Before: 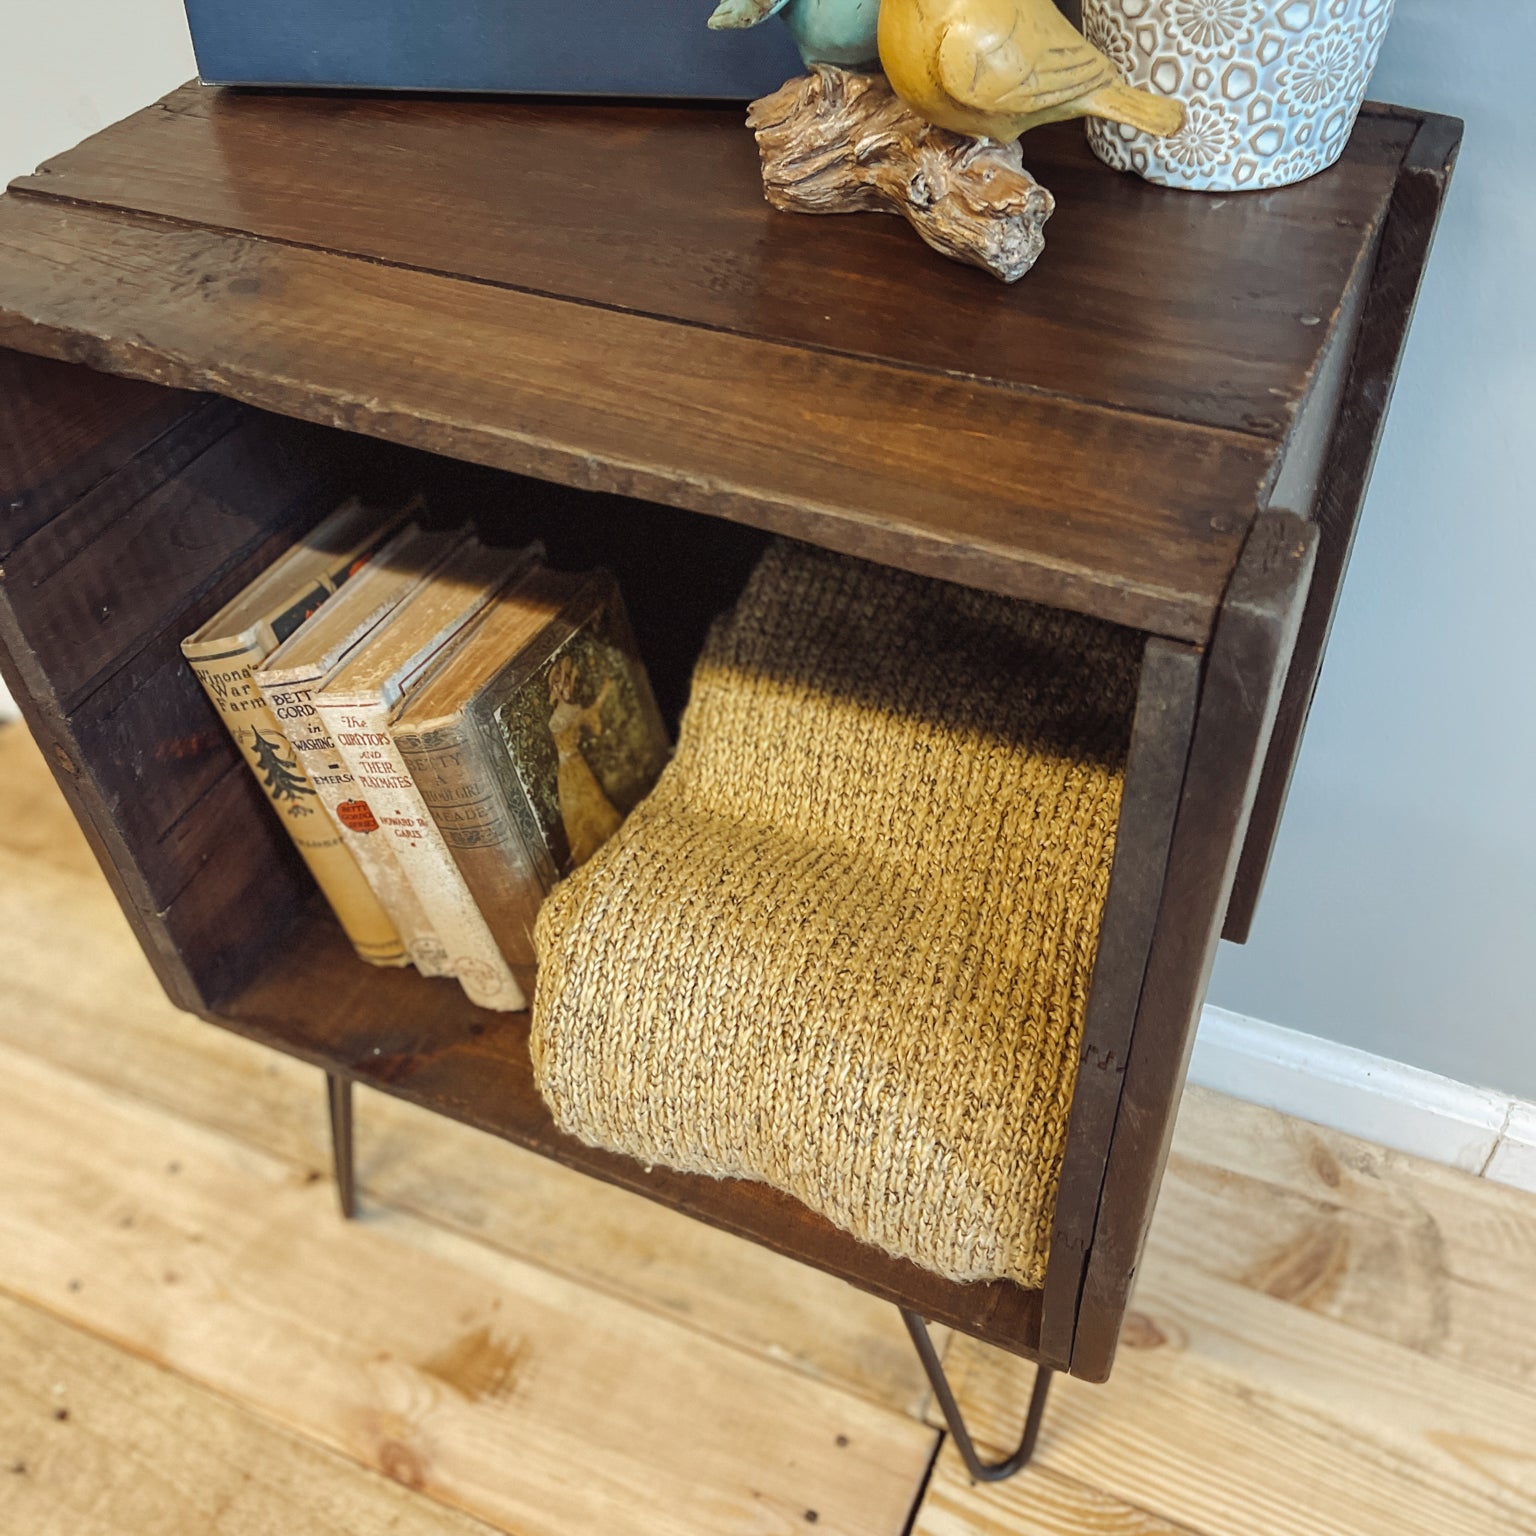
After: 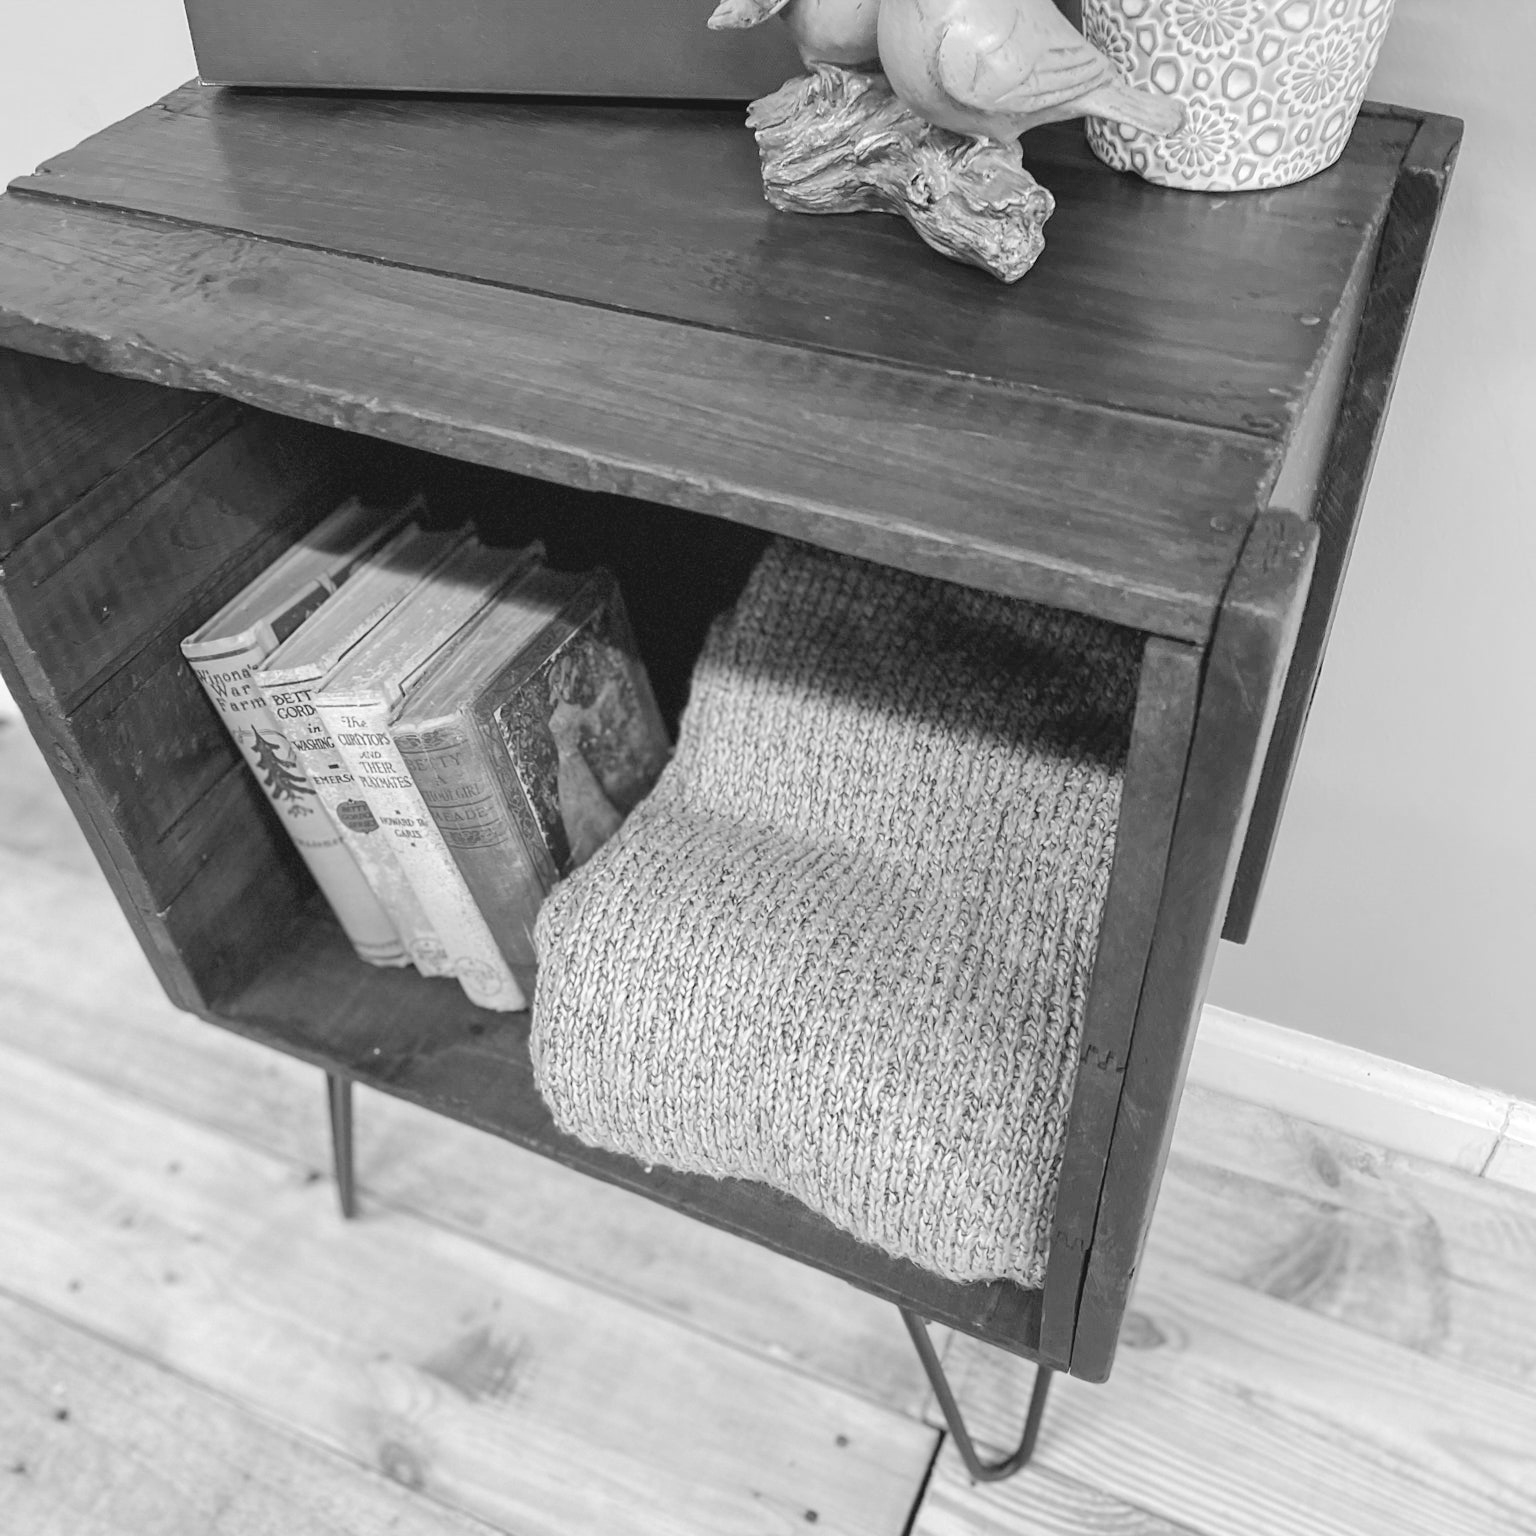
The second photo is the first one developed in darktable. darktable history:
levels: levels [0, 0.43, 0.984]
monochrome: on, module defaults
